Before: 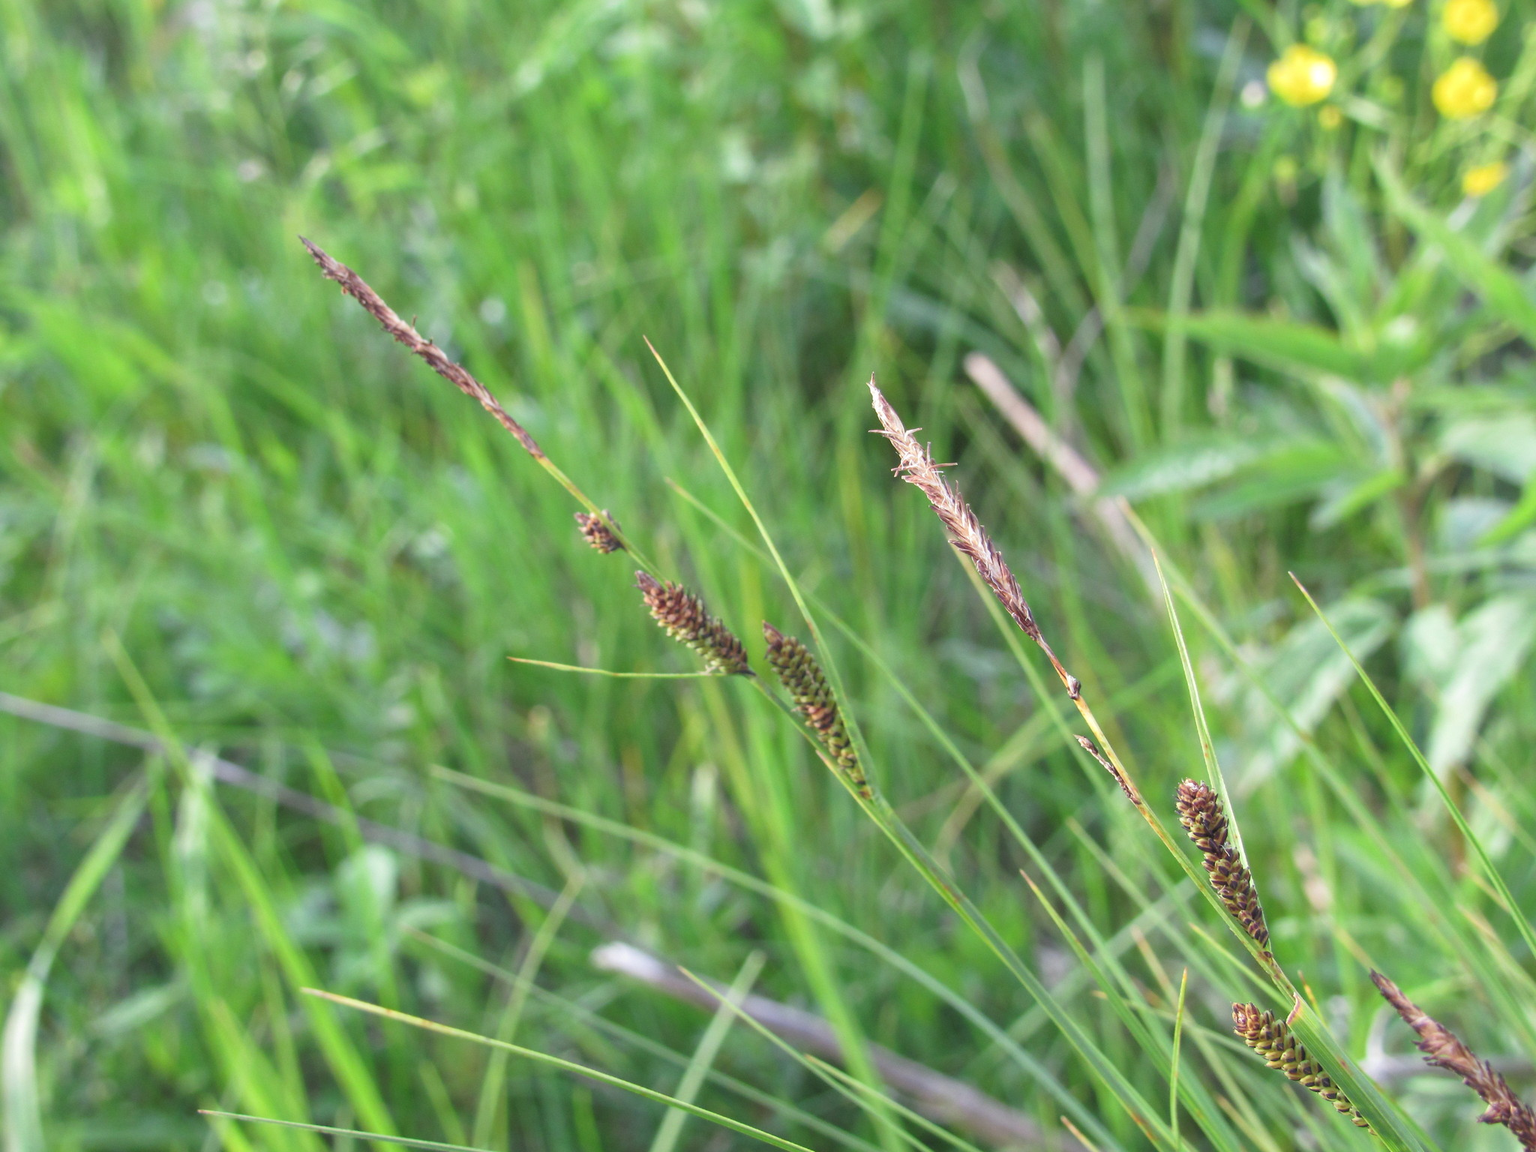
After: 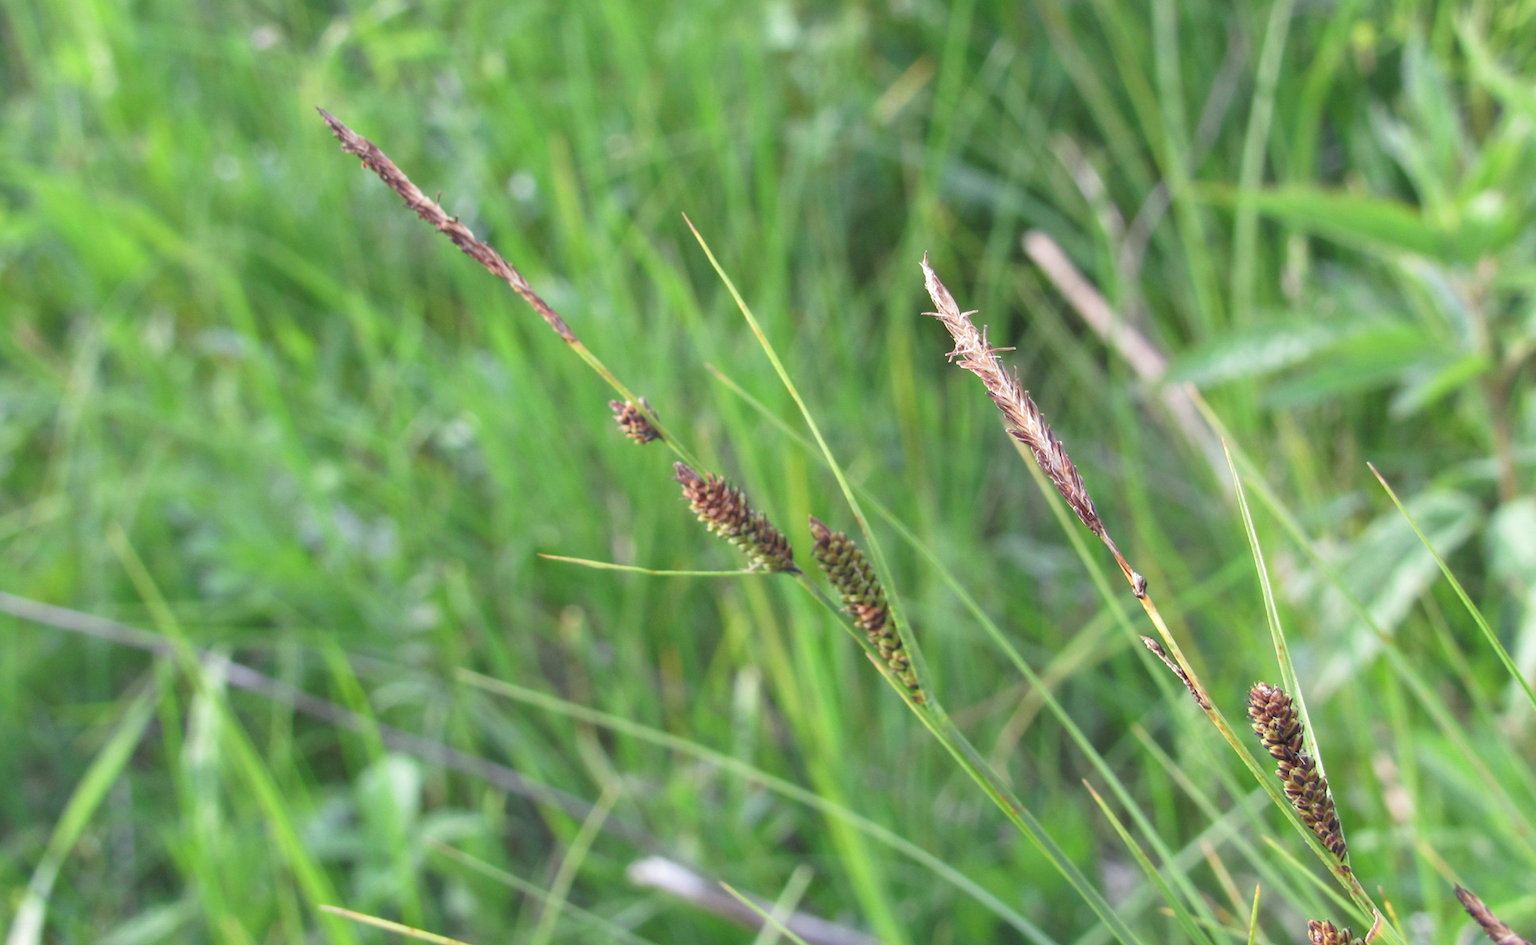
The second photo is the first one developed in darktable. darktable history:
crop and rotate: angle 0.062°, top 11.743%, right 5.662%, bottom 10.862%
